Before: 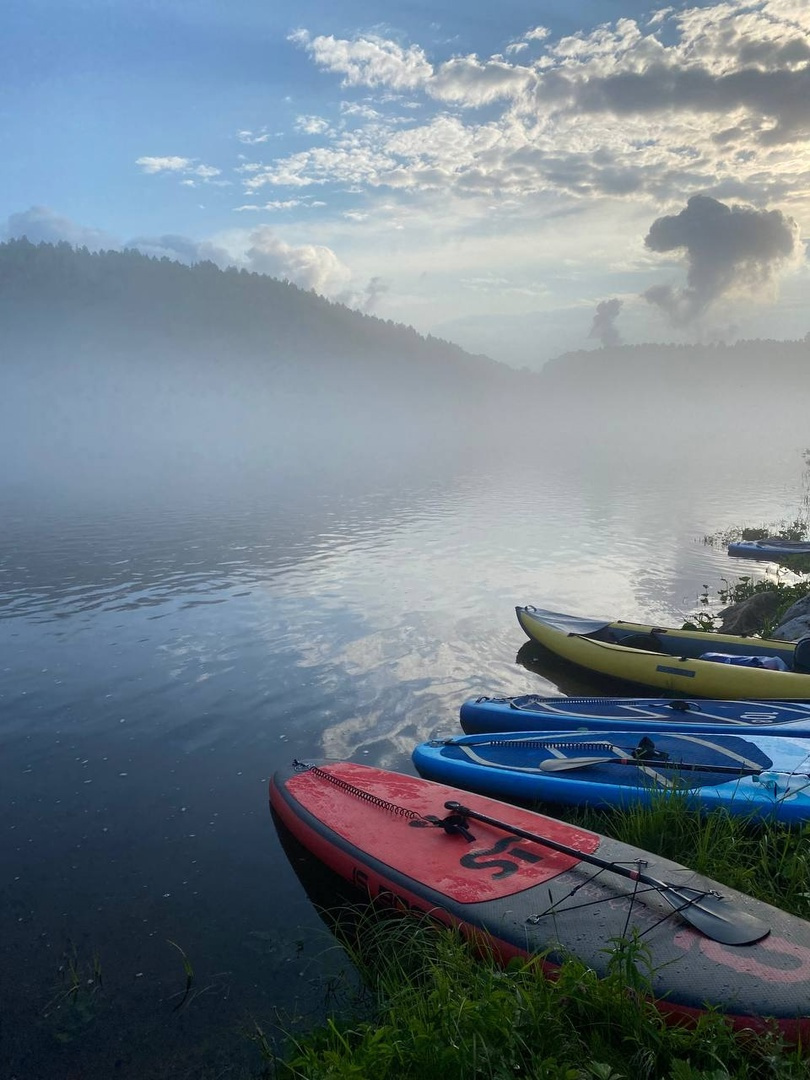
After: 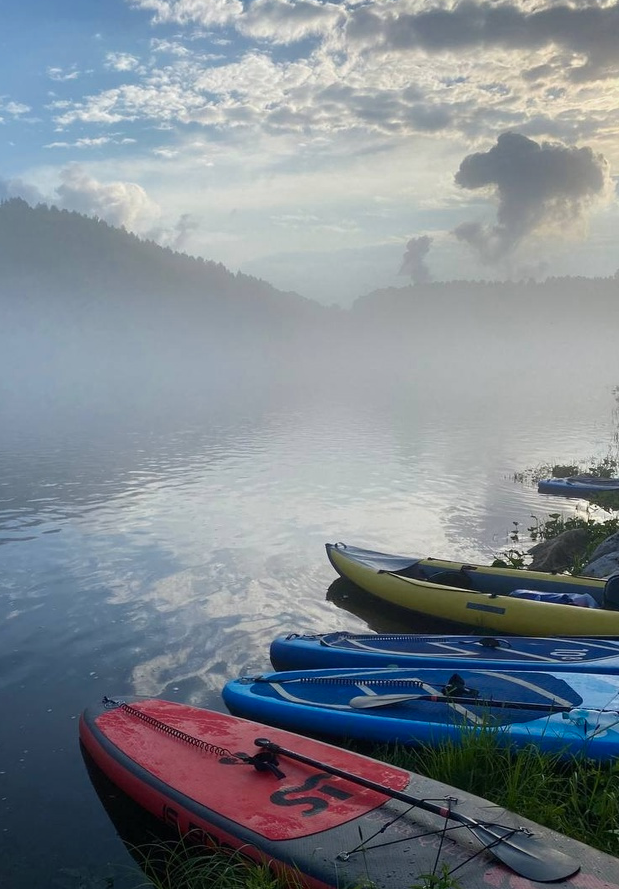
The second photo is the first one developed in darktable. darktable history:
color zones: curves: ch0 [(0, 0.425) (0.143, 0.422) (0.286, 0.42) (0.429, 0.419) (0.571, 0.419) (0.714, 0.42) (0.857, 0.422) (1, 0.425)]
crop: left 23.465%, top 5.904%, bottom 11.689%
